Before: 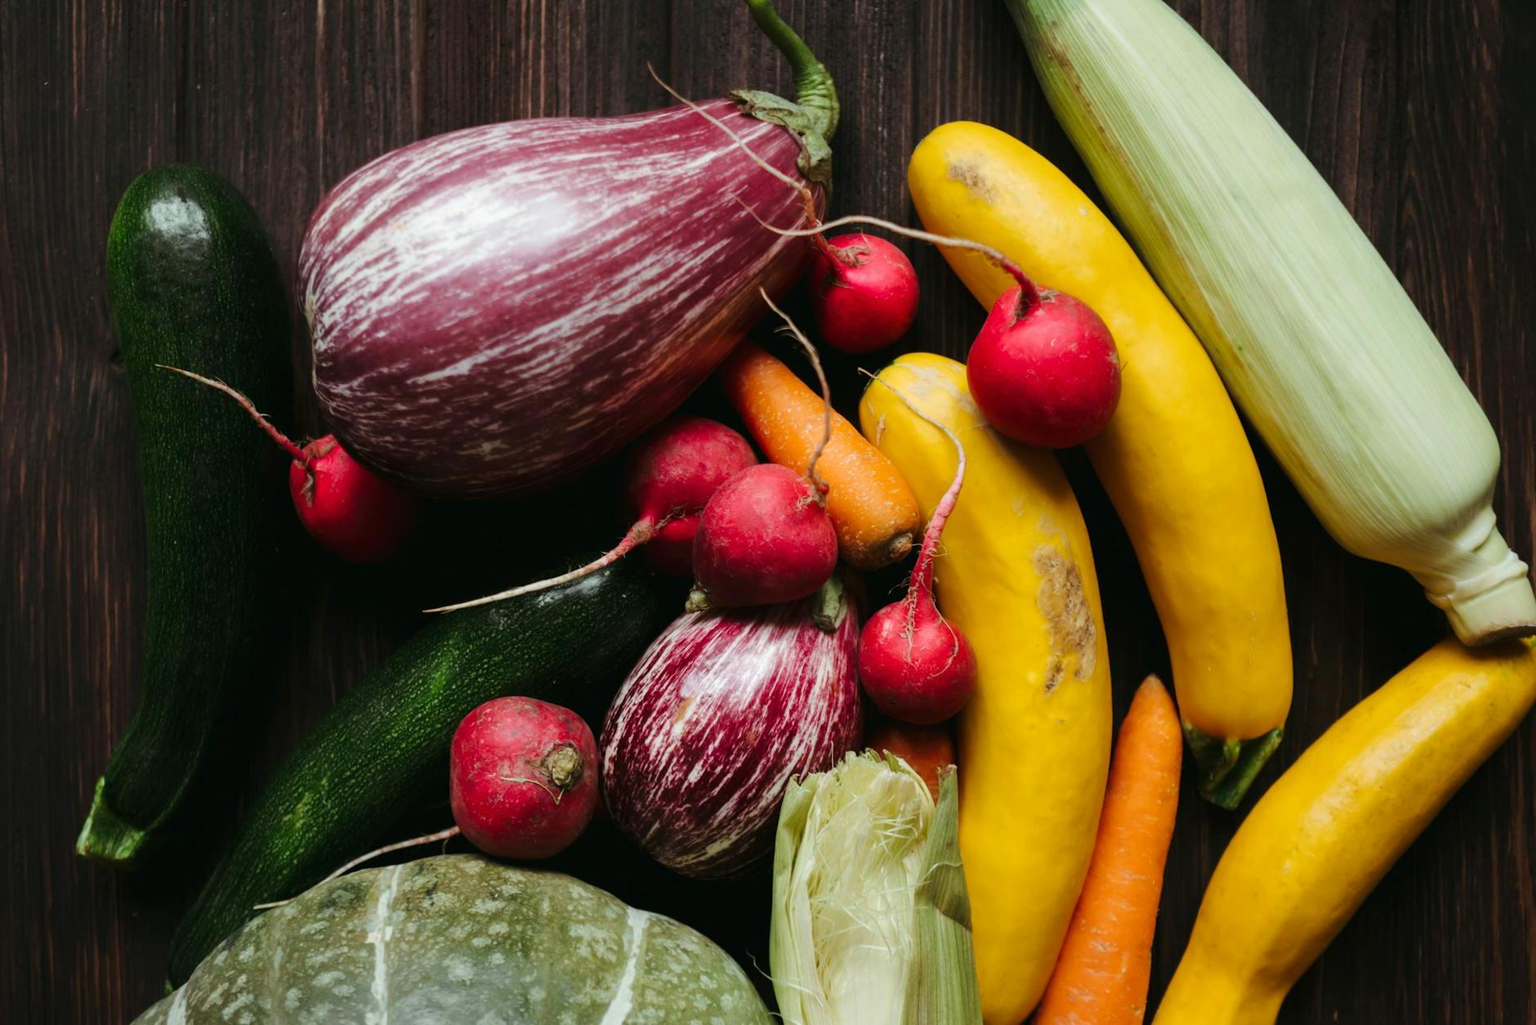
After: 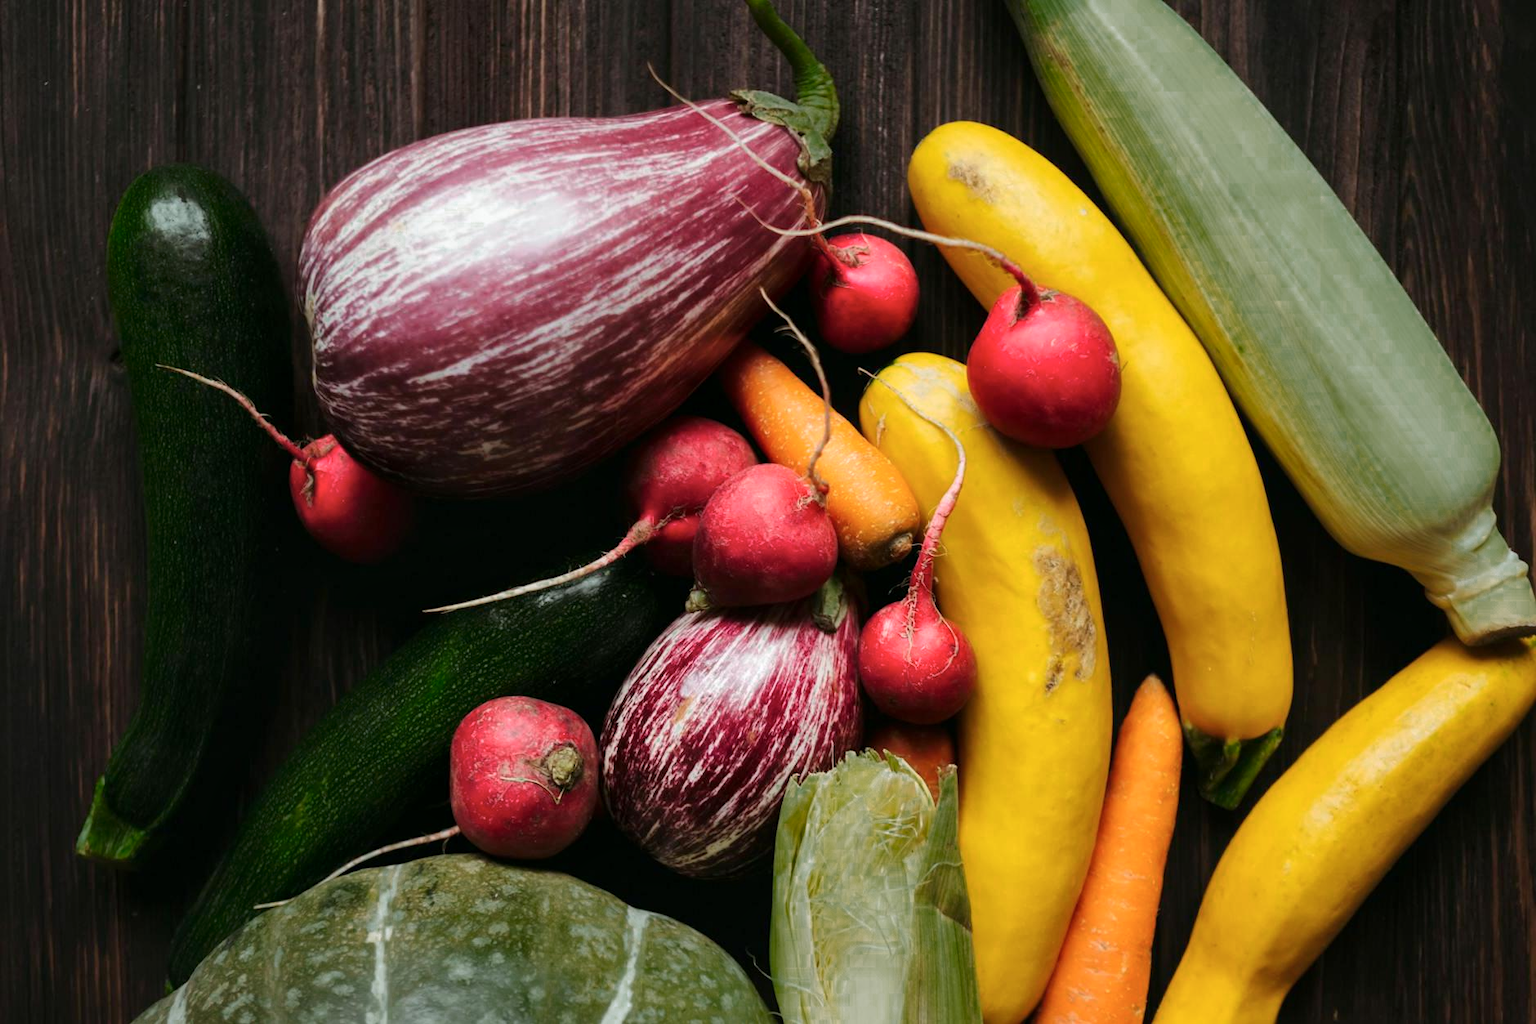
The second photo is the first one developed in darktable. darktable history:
color zones: curves: ch0 [(0.25, 0.5) (0.347, 0.092) (0.75, 0.5)]; ch1 [(0.25, 0.5) (0.33, 0.51) (0.75, 0.5)]
local contrast: mode bilateral grid, contrast 20, coarseness 50, detail 120%, midtone range 0.2
